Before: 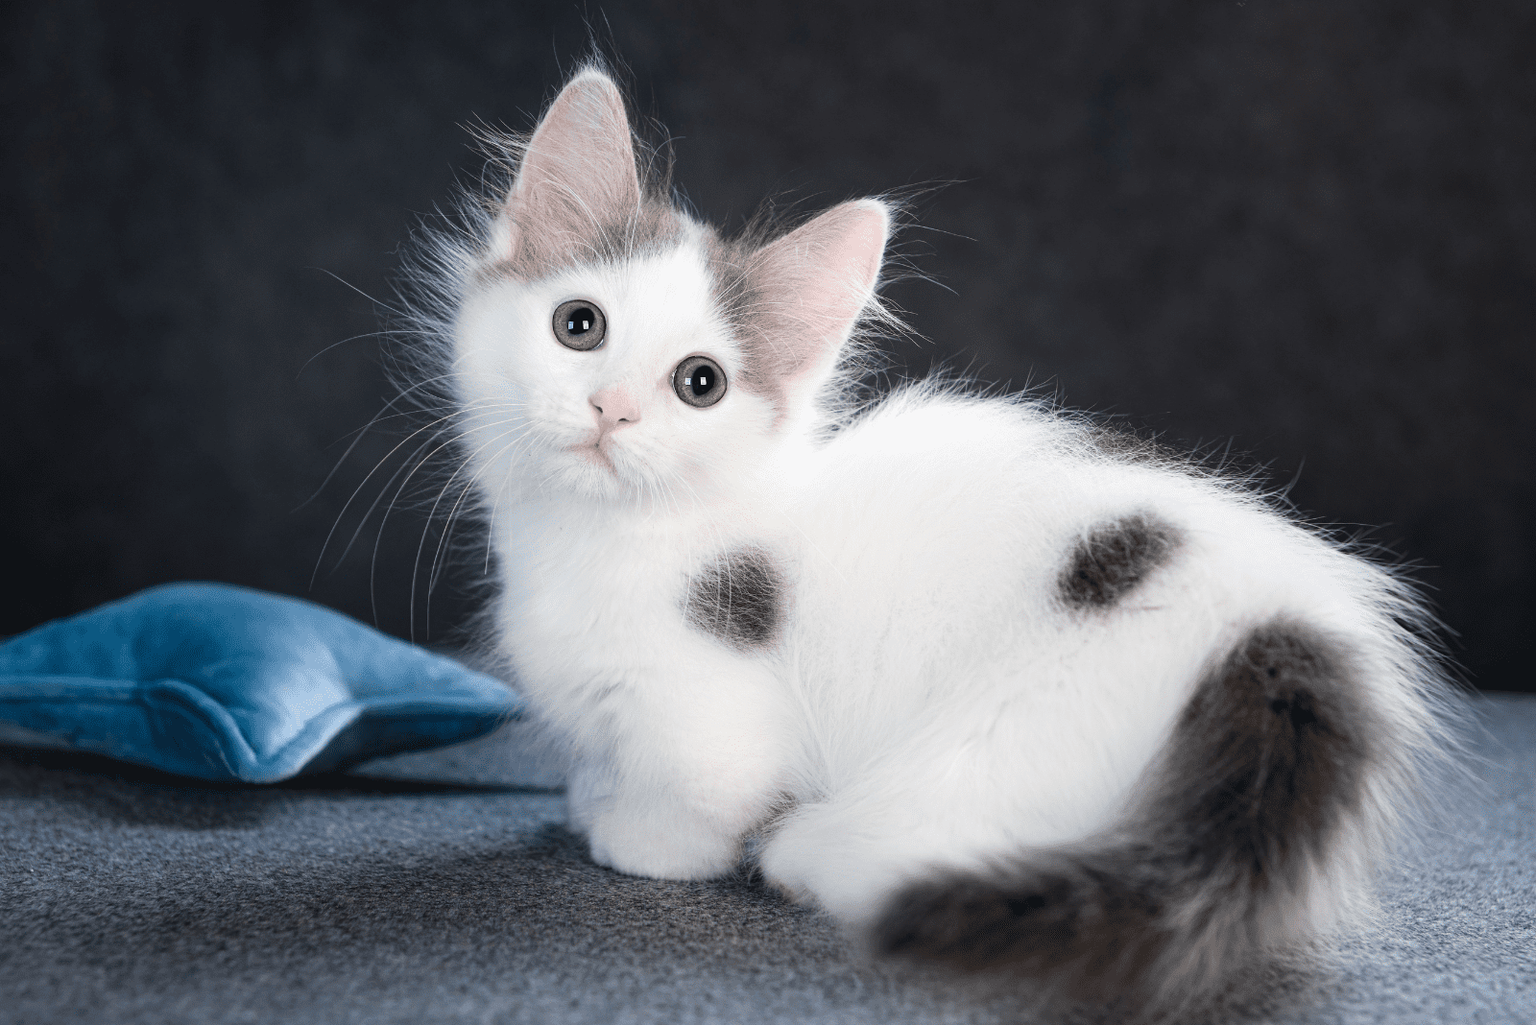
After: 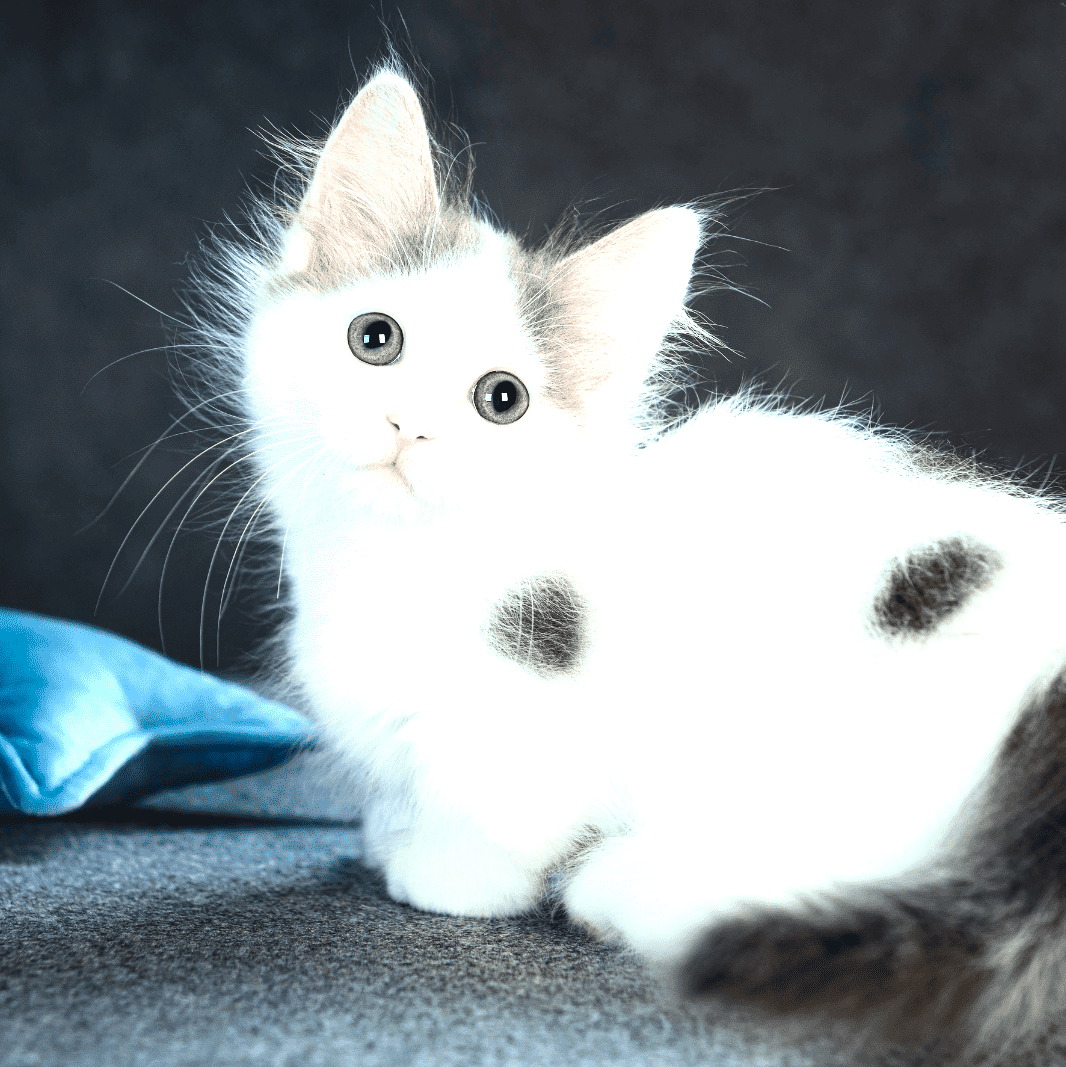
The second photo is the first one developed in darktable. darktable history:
crop and rotate: left 14.309%, right 19.013%
contrast brightness saturation: contrast 0.152, brightness -0.014, saturation 0.097
exposure: exposure 1.001 EV, compensate highlight preservation false
color correction: highlights a* -7.81, highlights b* 3.58
